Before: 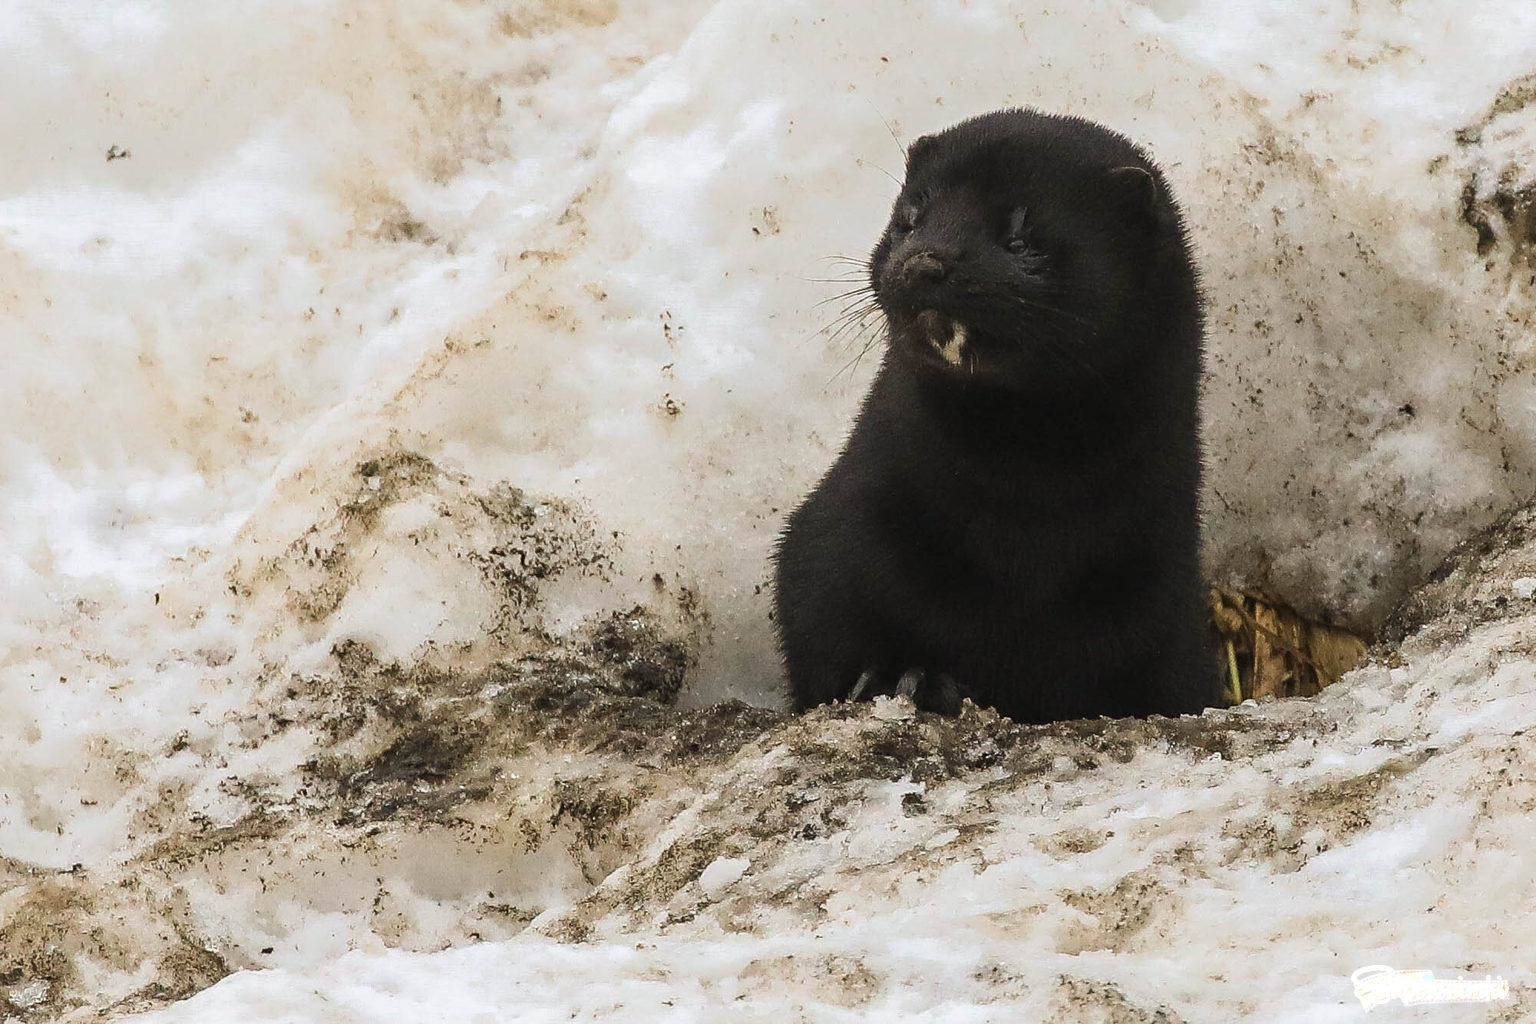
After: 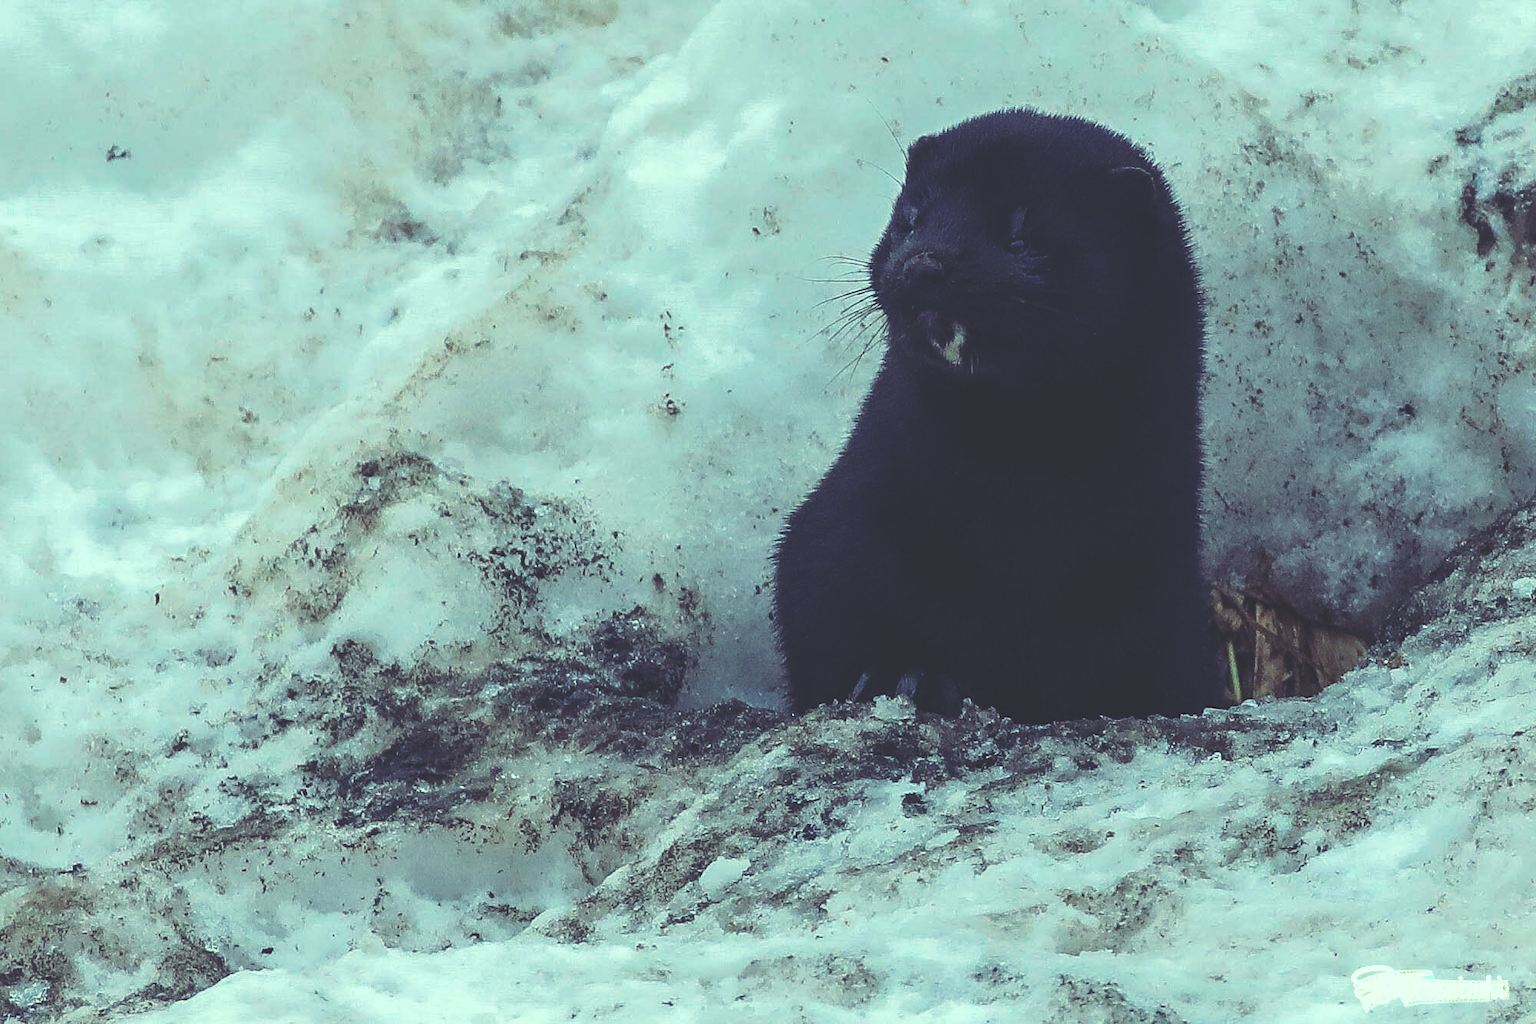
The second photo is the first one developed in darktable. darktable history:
color correction: highlights a* -4.73, highlights b* 5.06, saturation 0.97
rgb curve: curves: ch0 [(0, 0.186) (0.314, 0.284) (0.576, 0.466) (0.805, 0.691) (0.936, 0.886)]; ch1 [(0, 0.186) (0.314, 0.284) (0.581, 0.534) (0.771, 0.746) (0.936, 0.958)]; ch2 [(0, 0.216) (0.275, 0.39) (1, 1)], mode RGB, independent channels, compensate middle gray true, preserve colors none
local contrast: mode bilateral grid, contrast 15, coarseness 36, detail 105%, midtone range 0.2
